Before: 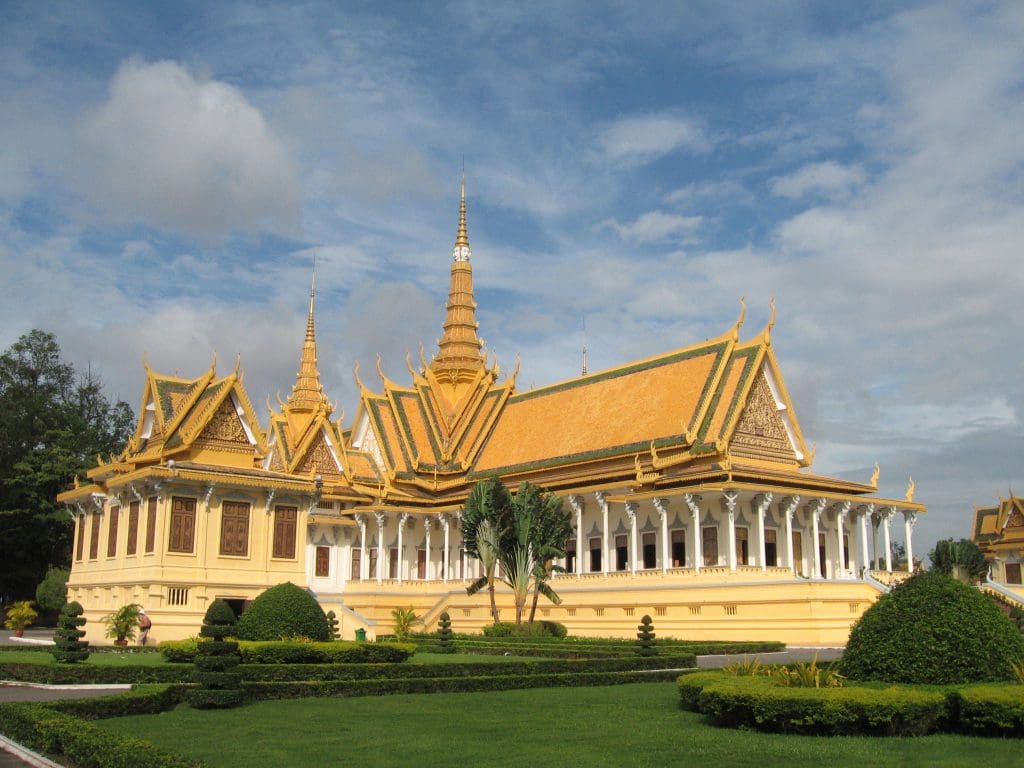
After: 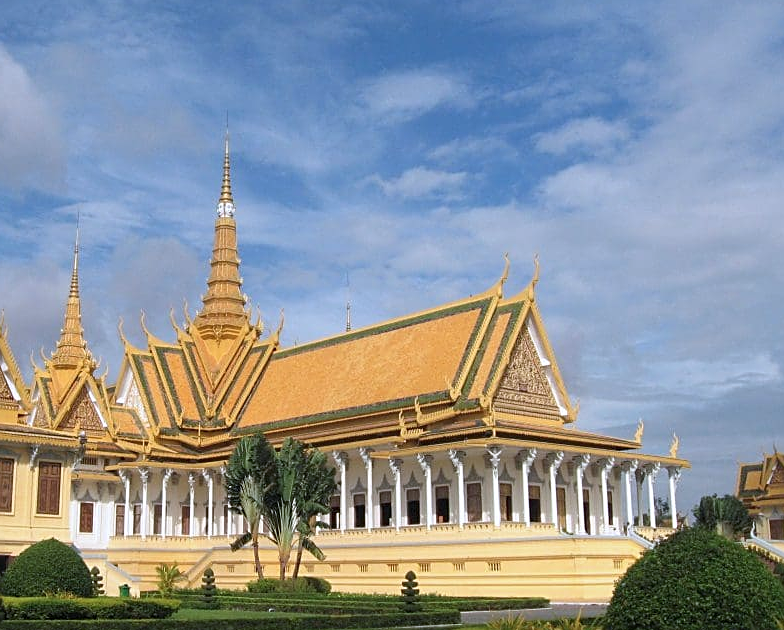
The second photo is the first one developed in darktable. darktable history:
crop: left 23.095%, top 5.827%, bottom 11.854%
sharpen: on, module defaults
color calibration: illuminant as shot in camera, x 0.37, y 0.382, temperature 4313.32 K
